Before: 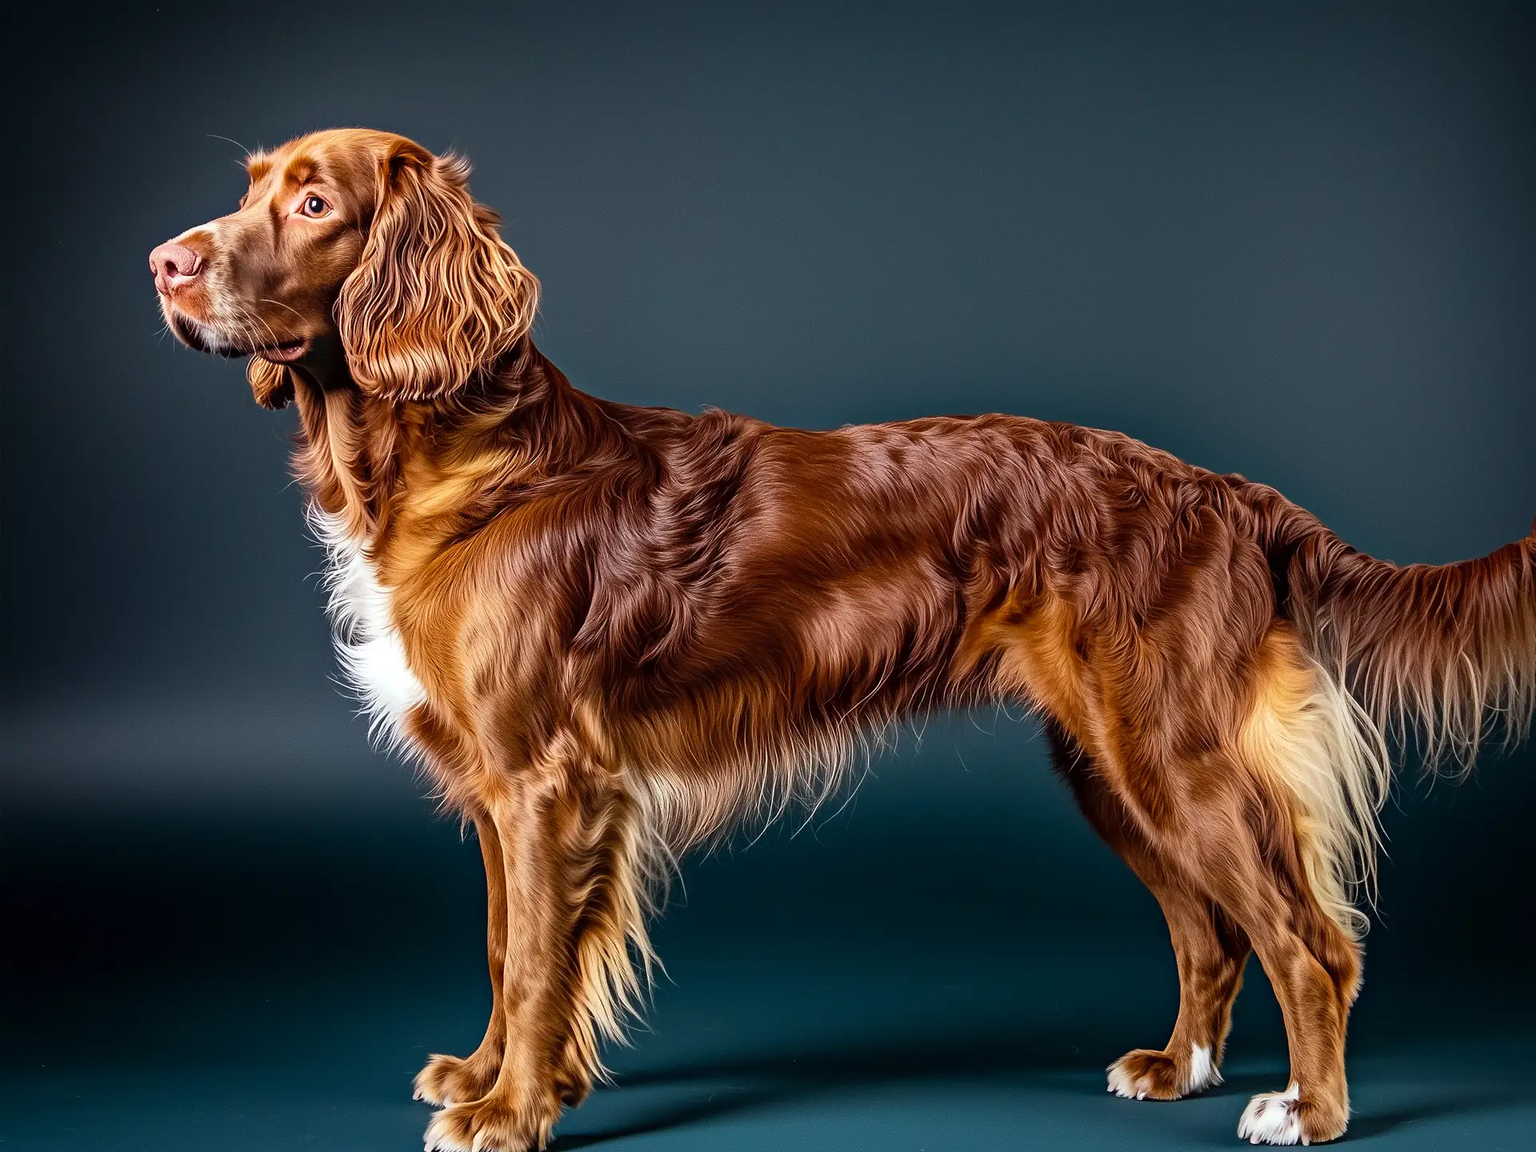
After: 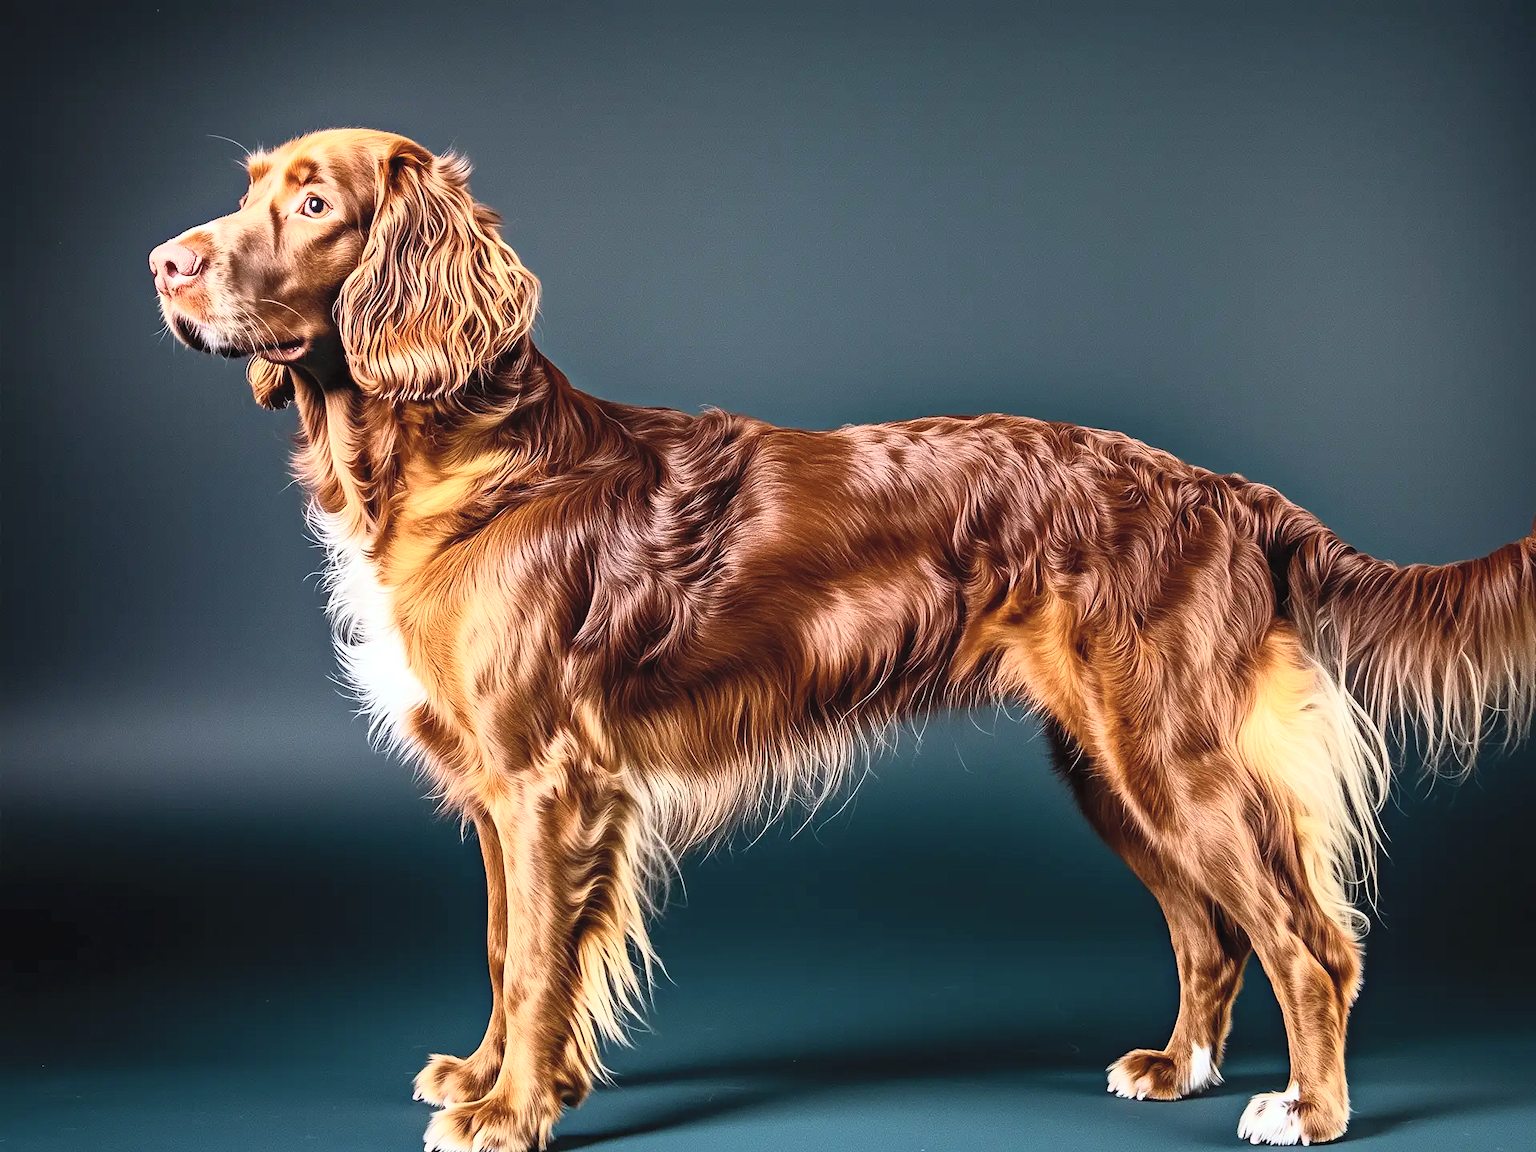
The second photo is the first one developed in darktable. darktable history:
contrast brightness saturation: contrast 0.381, brightness 0.514
exposure: compensate exposure bias true, compensate highlight preservation false
